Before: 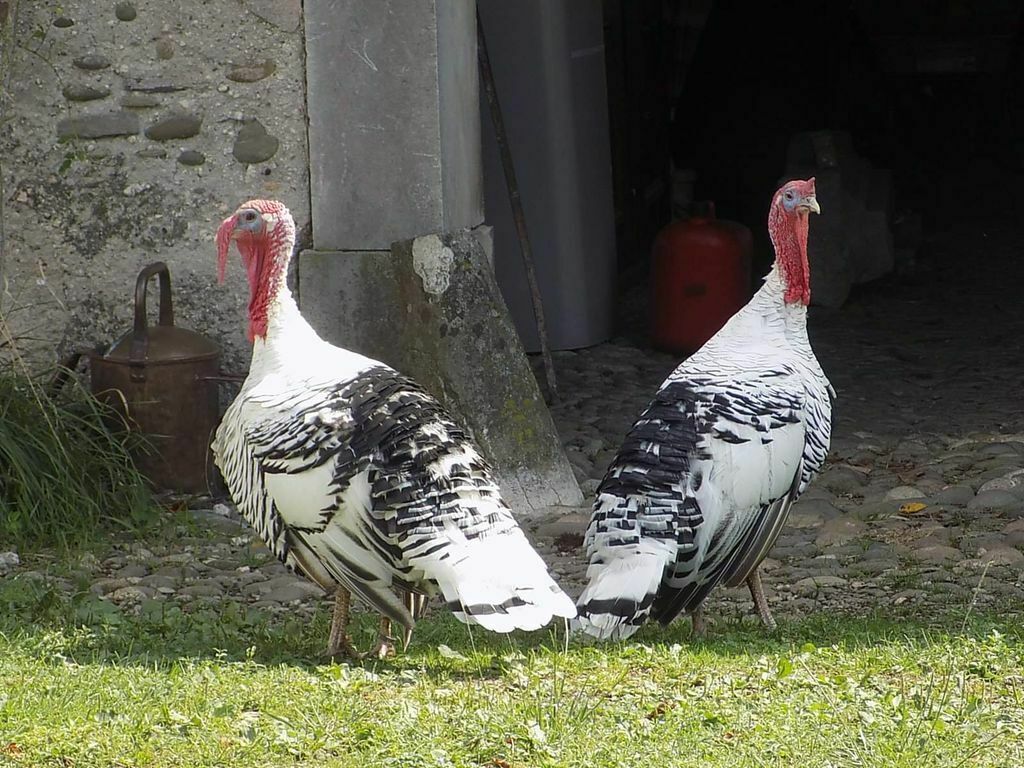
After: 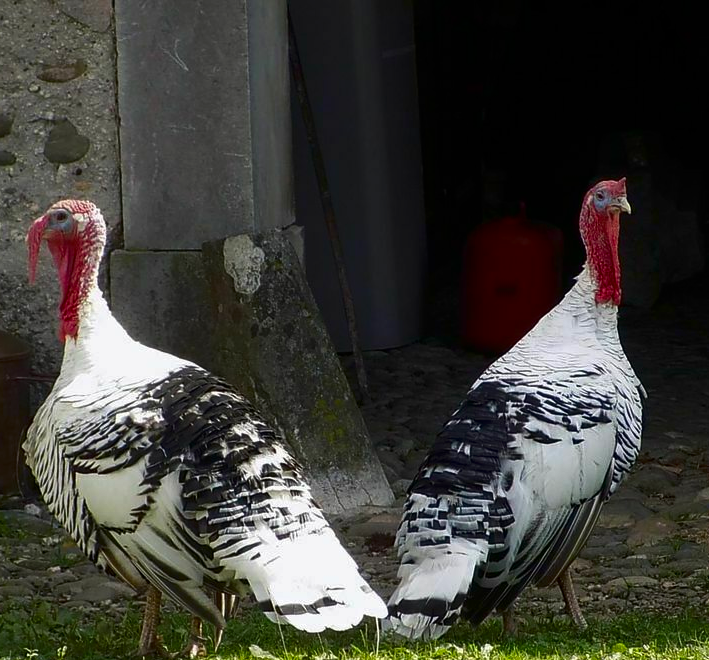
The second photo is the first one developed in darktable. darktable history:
crop: left 18.479%, right 12.2%, bottom 13.971%
contrast brightness saturation: brightness -0.25, saturation 0.2
